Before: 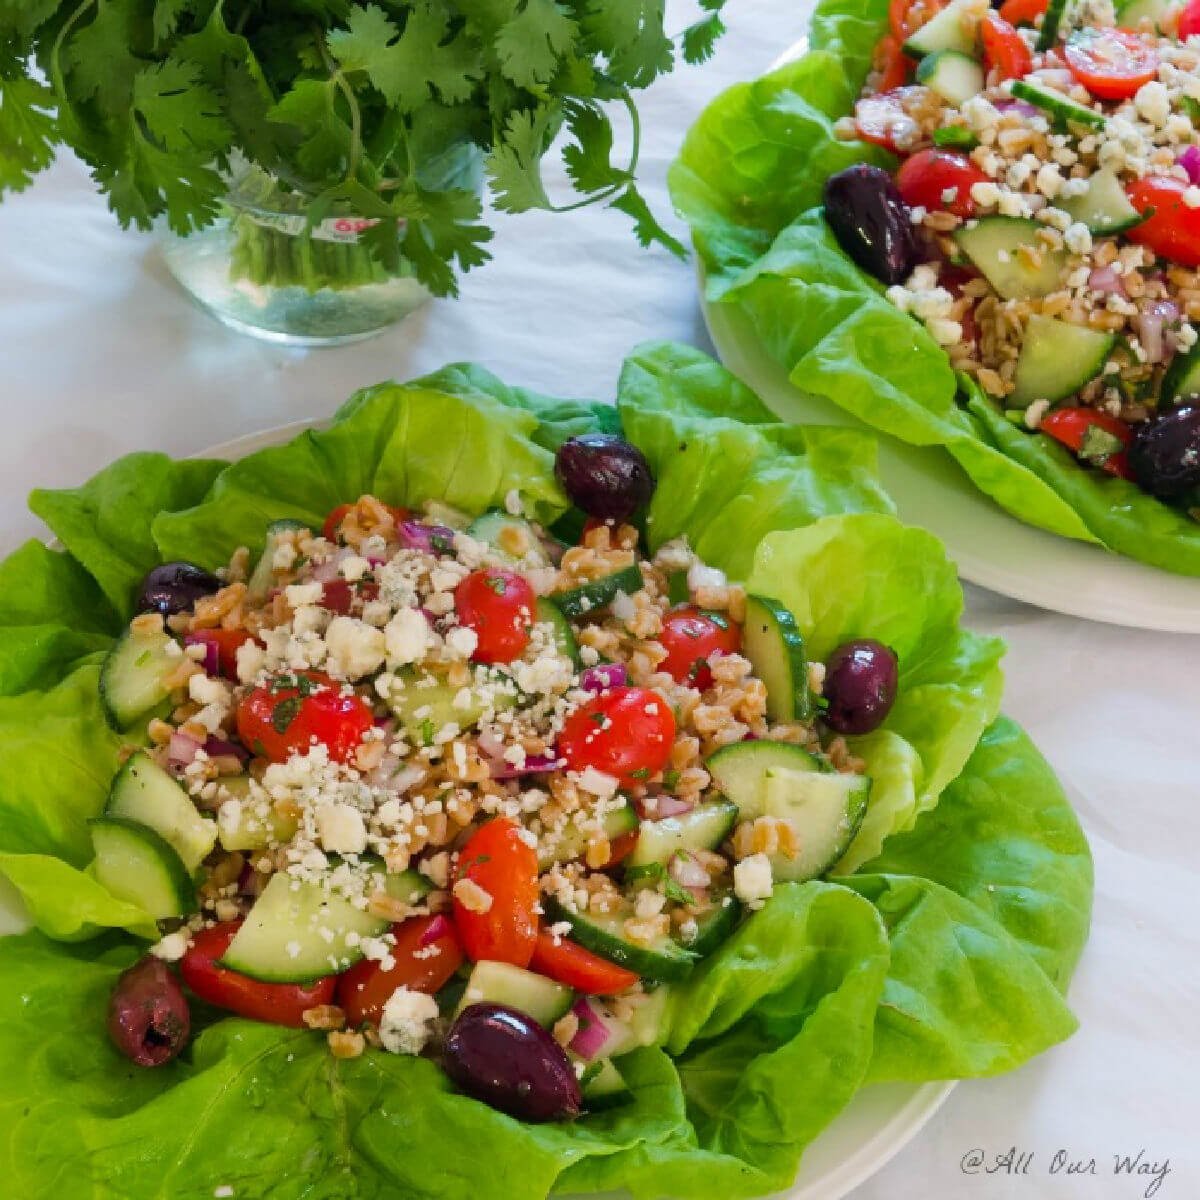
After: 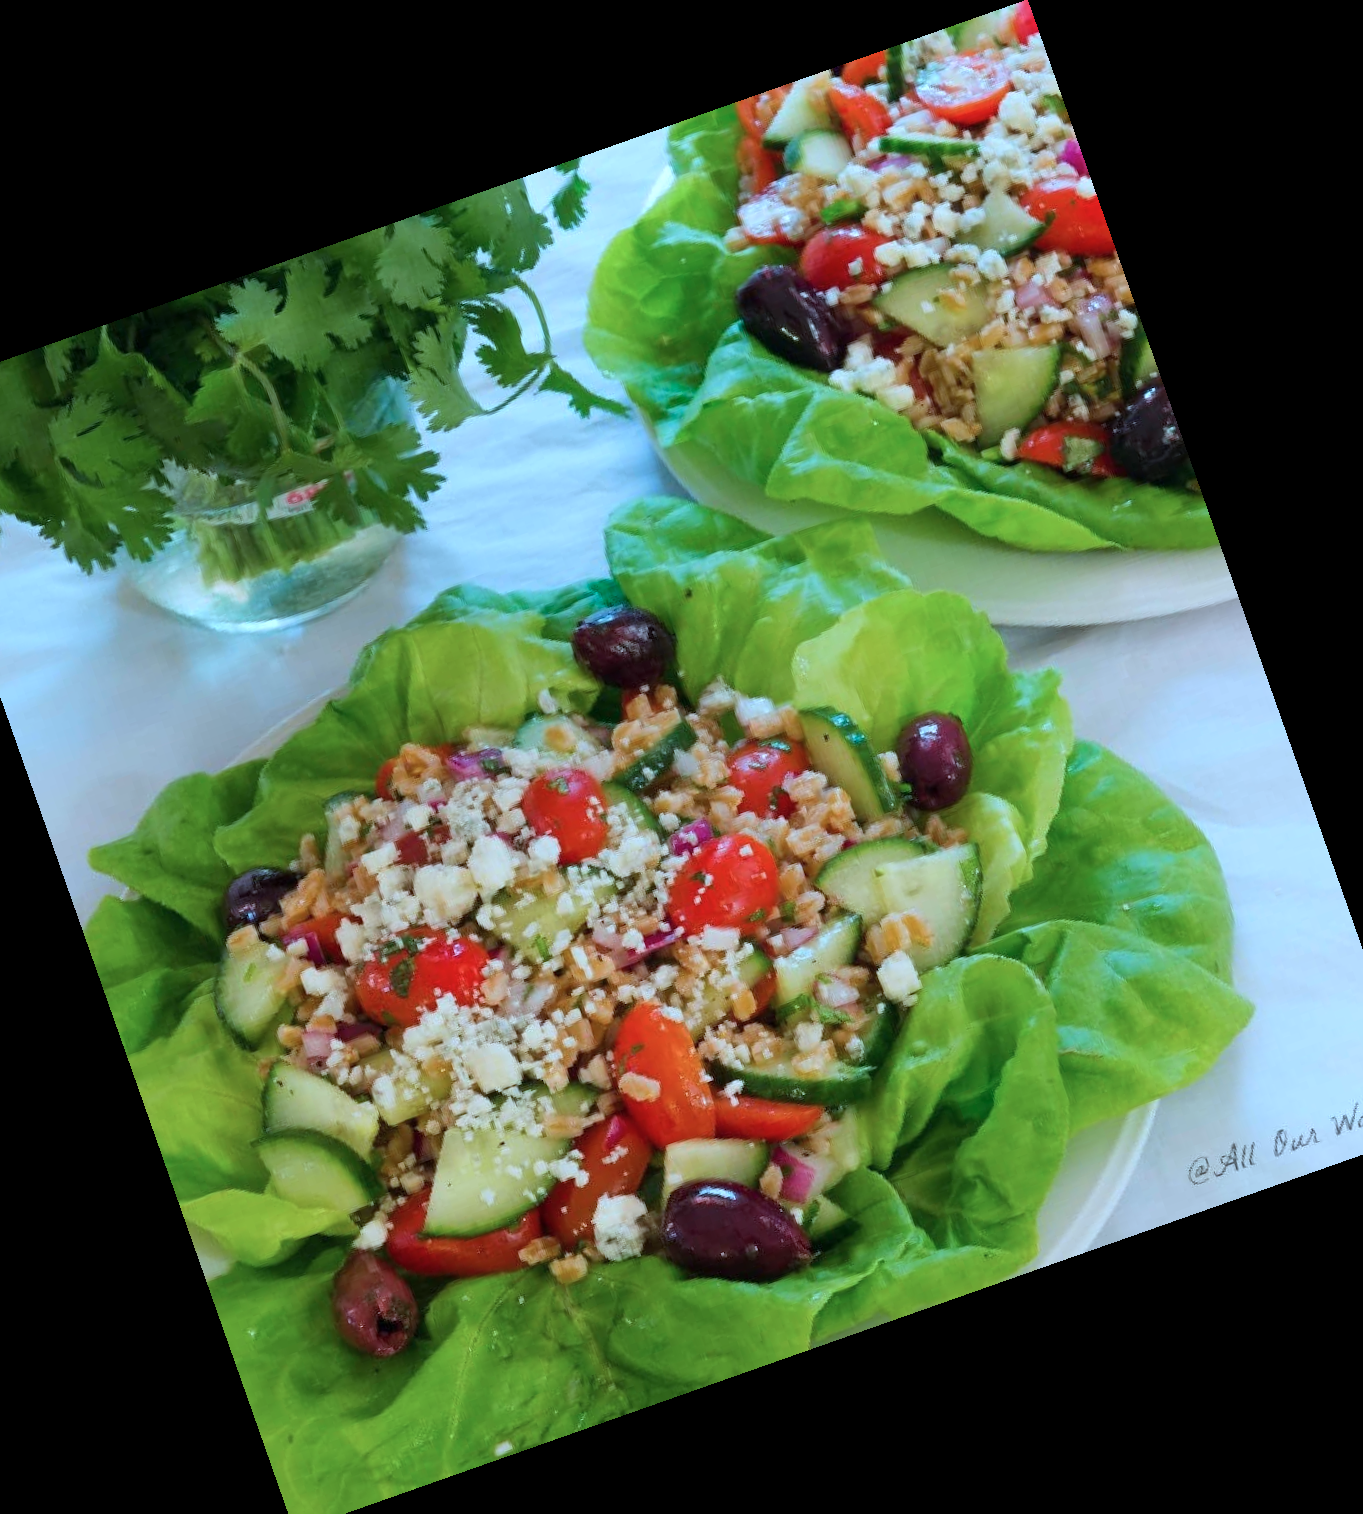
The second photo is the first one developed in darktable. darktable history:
crop and rotate: angle 19.43°, left 6.812%, right 4.125%, bottom 1.087%
color correction: highlights a* -9.73, highlights b* -21.22
